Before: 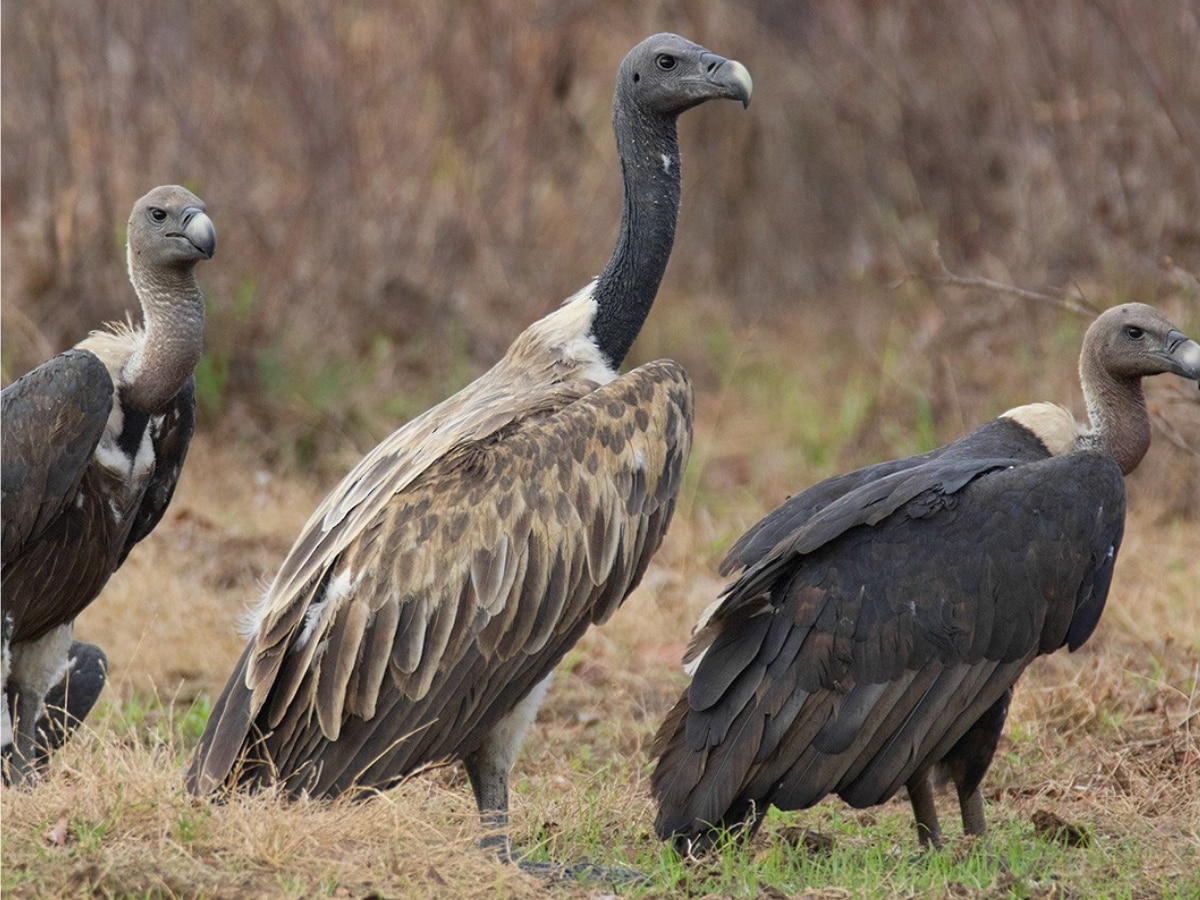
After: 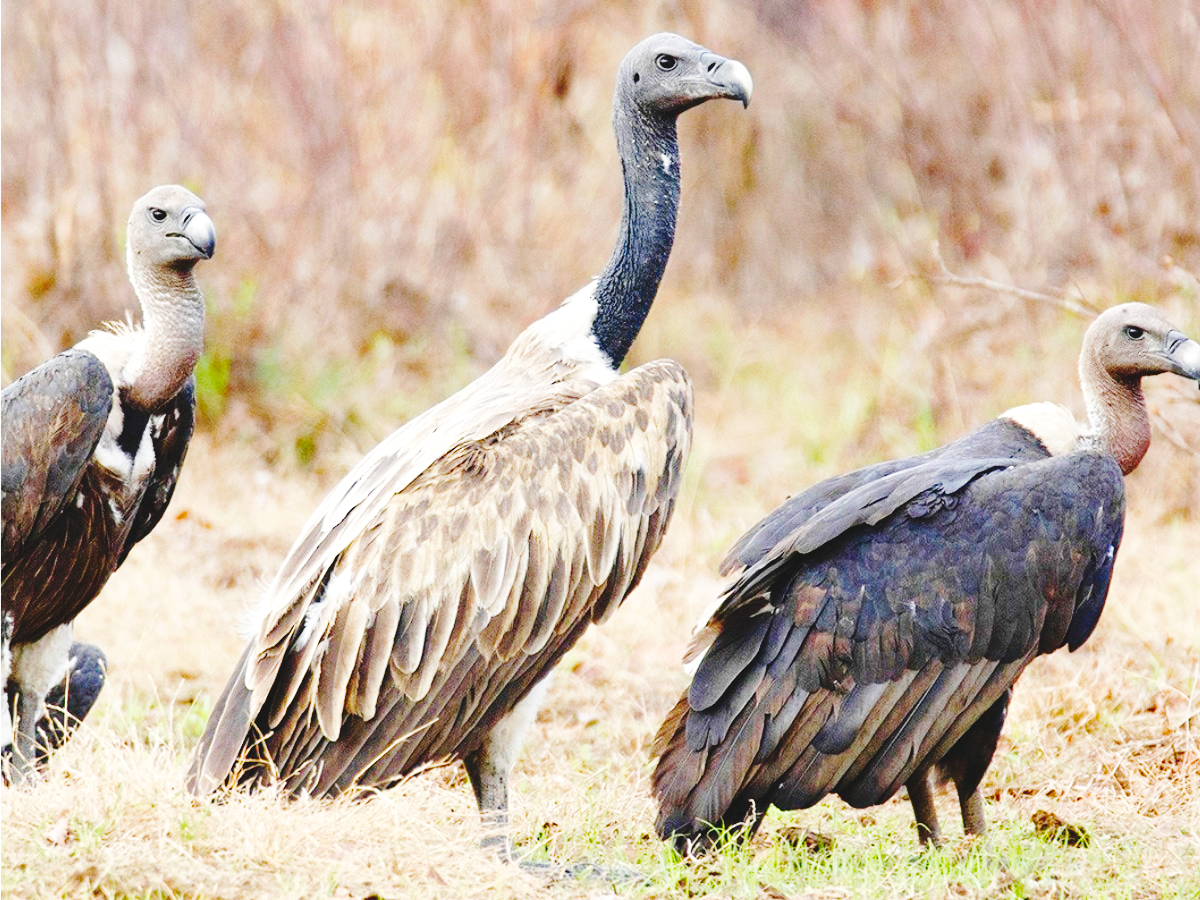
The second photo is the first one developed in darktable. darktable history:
base curve: curves: ch0 [(0, 0) (0.032, 0.037) (0.105, 0.228) (0.435, 0.76) (0.856, 0.983) (1, 1)], preserve colors none
tone curve: curves: ch0 [(0, 0) (0.003, 0.077) (0.011, 0.078) (0.025, 0.078) (0.044, 0.08) (0.069, 0.088) (0.1, 0.102) (0.136, 0.12) (0.177, 0.148) (0.224, 0.191) (0.277, 0.261) (0.335, 0.335) (0.399, 0.419) (0.468, 0.522) (0.543, 0.611) (0.623, 0.702) (0.709, 0.779) (0.801, 0.855) (0.898, 0.918) (1, 1)], preserve colors none
color balance rgb: perceptual saturation grading › global saturation 0.708%, perceptual saturation grading › highlights -17.22%, perceptual saturation grading › mid-tones 33.566%, perceptual saturation grading › shadows 50.397%, global vibrance 3.582%
exposure: exposure 0.57 EV, compensate highlight preservation false
